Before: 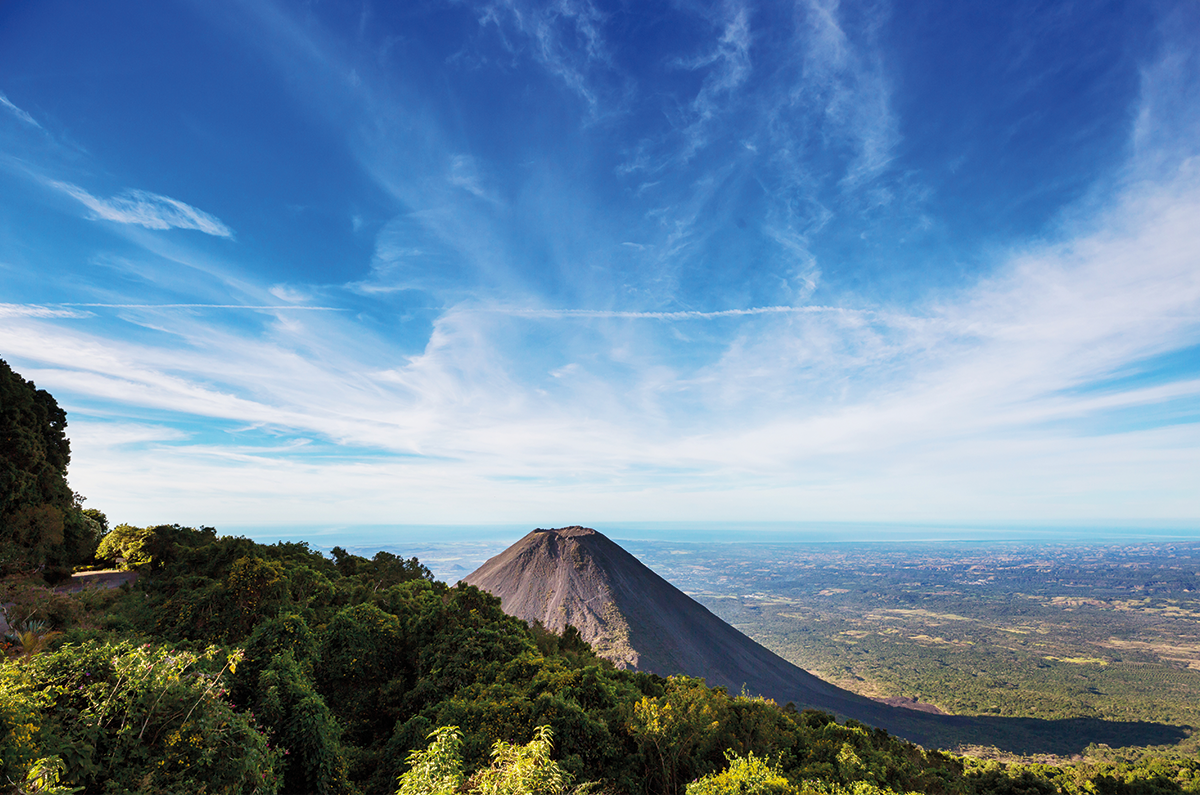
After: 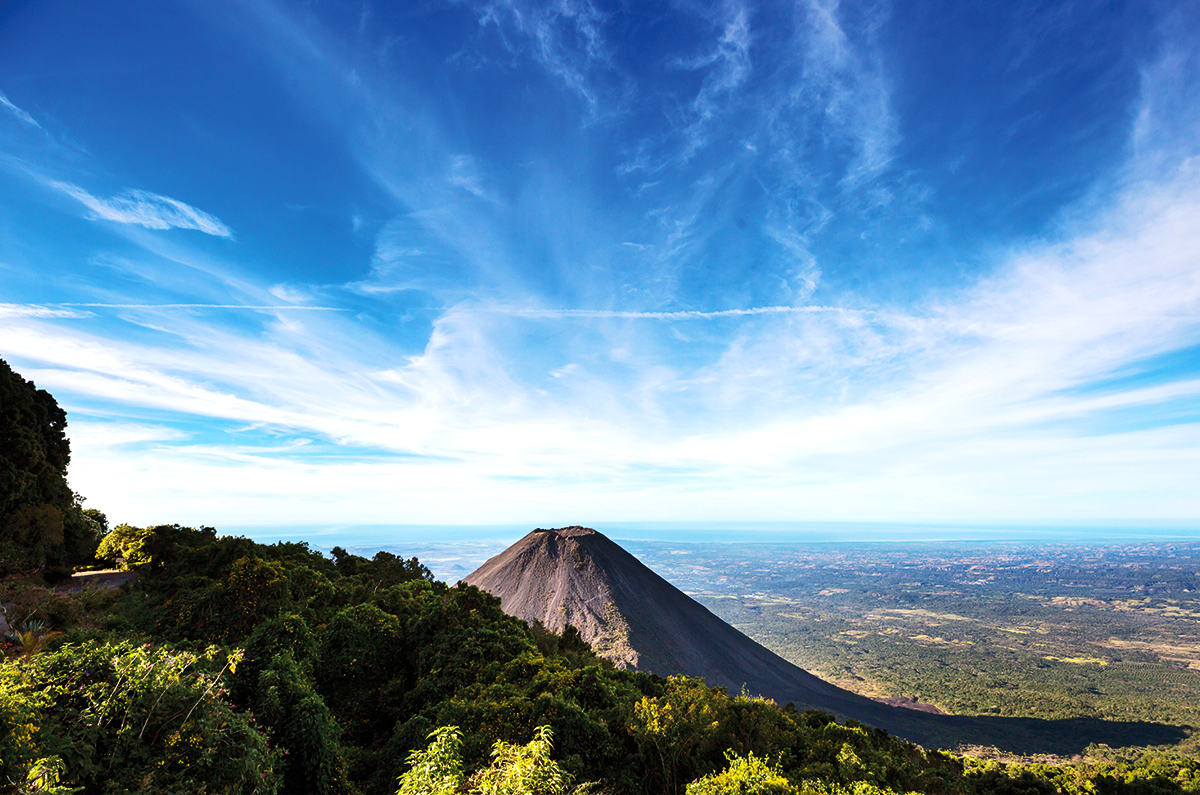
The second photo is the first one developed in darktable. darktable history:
tone equalizer: -8 EV -0.75 EV, -7 EV -0.7 EV, -6 EV -0.6 EV, -5 EV -0.4 EV, -3 EV 0.4 EV, -2 EV 0.6 EV, -1 EV 0.7 EV, +0 EV 0.75 EV, edges refinement/feathering 500, mask exposure compensation -1.57 EV, preserve details no
shadows and highlights: radius 121.13, shadows 21.4, white point adjustment -9.72, highlights -14.39, soften with gaussian
